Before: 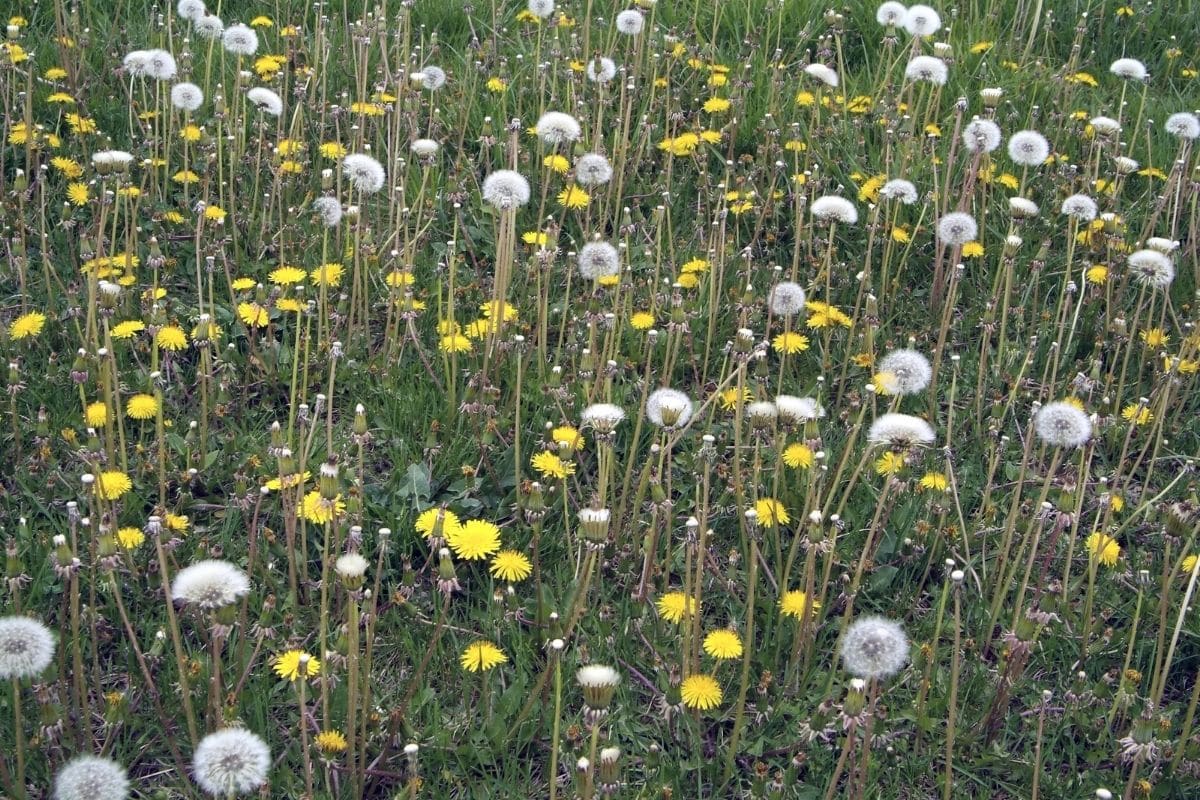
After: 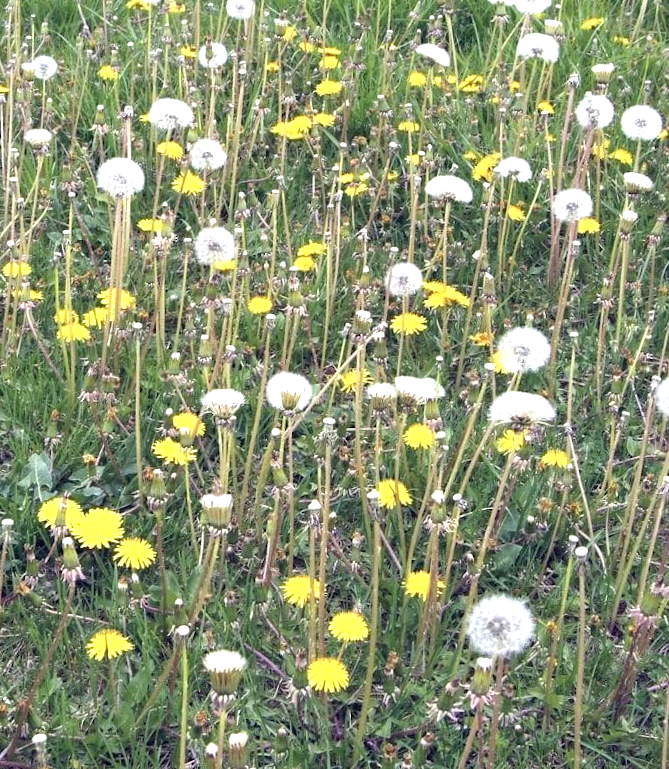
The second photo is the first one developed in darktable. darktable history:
crop: left 31.458%, top 0%, right 11.876%
rotate and perspective: rotation -1.42°, crop left 0.016, crop right 0.984, crop top 0.035, crop bottom 0.965
exposure: black level correction 0, exposure 1 EV, compensate exposure bias true, compensate highlight preservation false
